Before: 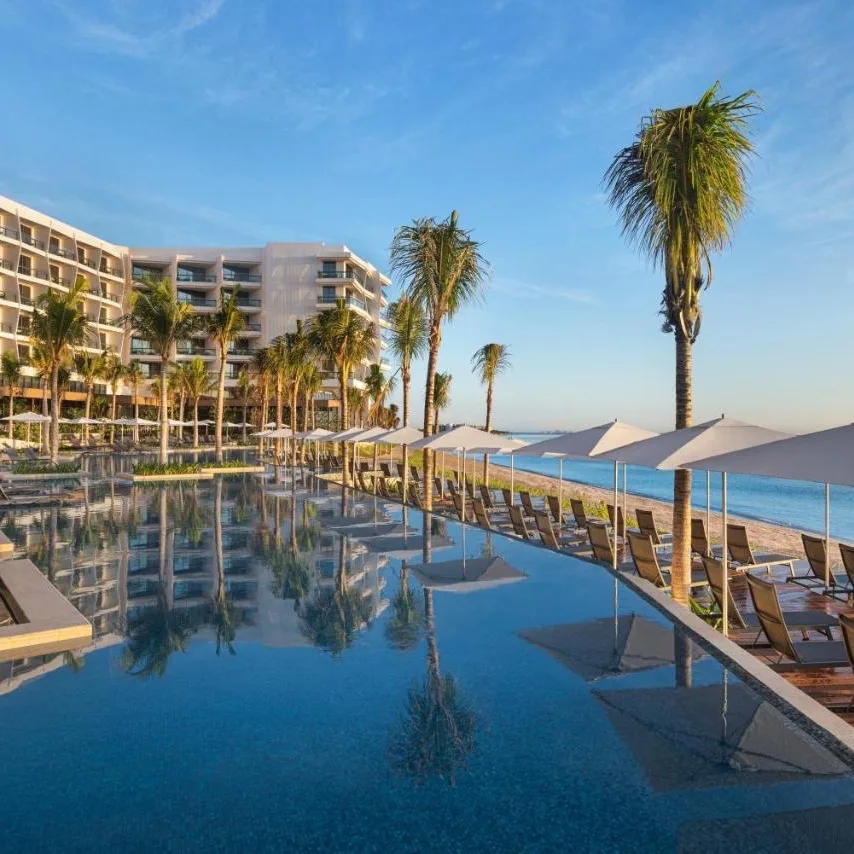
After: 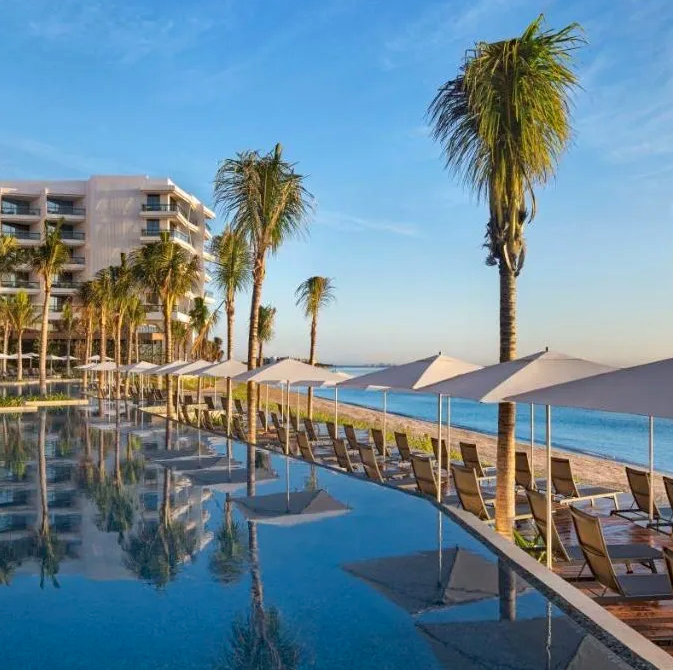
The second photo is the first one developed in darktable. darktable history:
haze removal: compatibility mode true, adaptive false
crop and rotate: left 20.761%, top 8.059%, right 0.374%, bottom 13.393%
